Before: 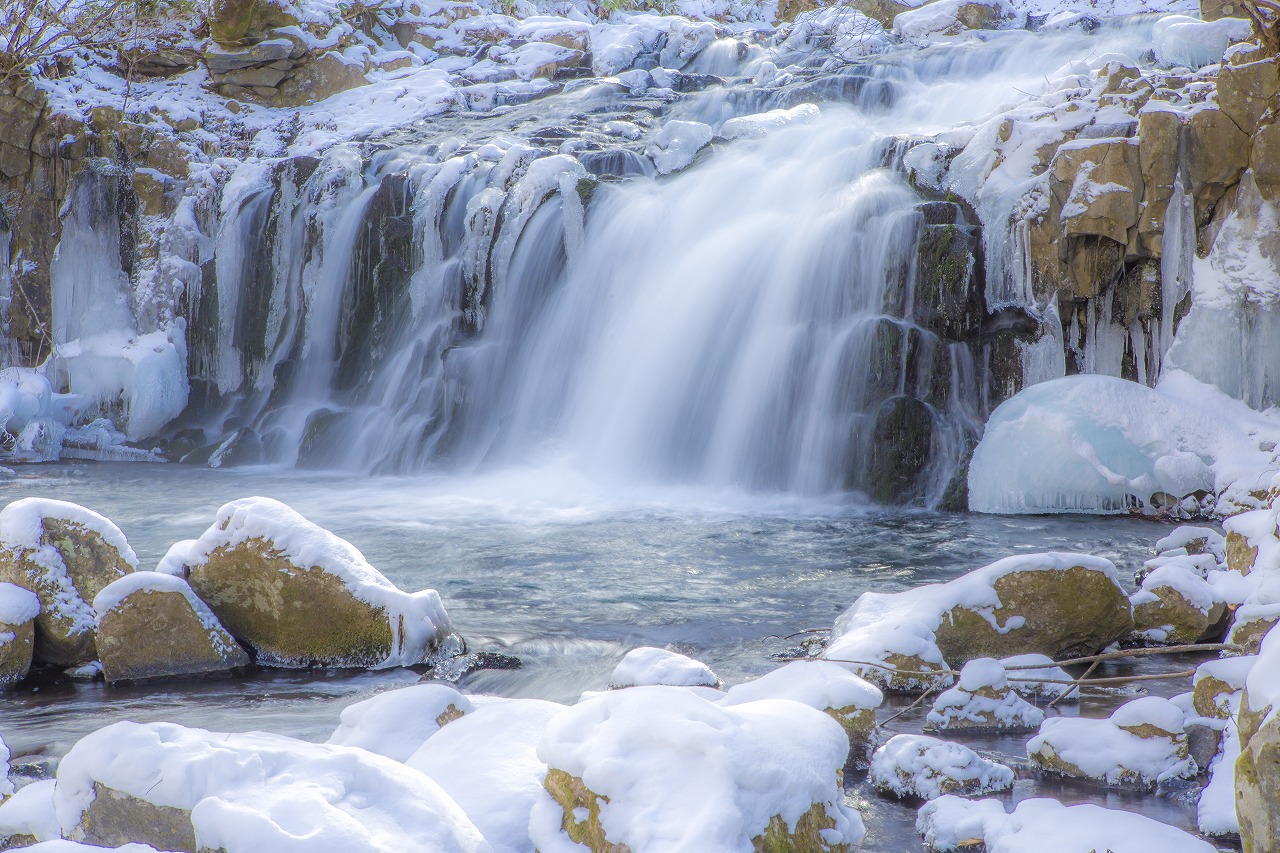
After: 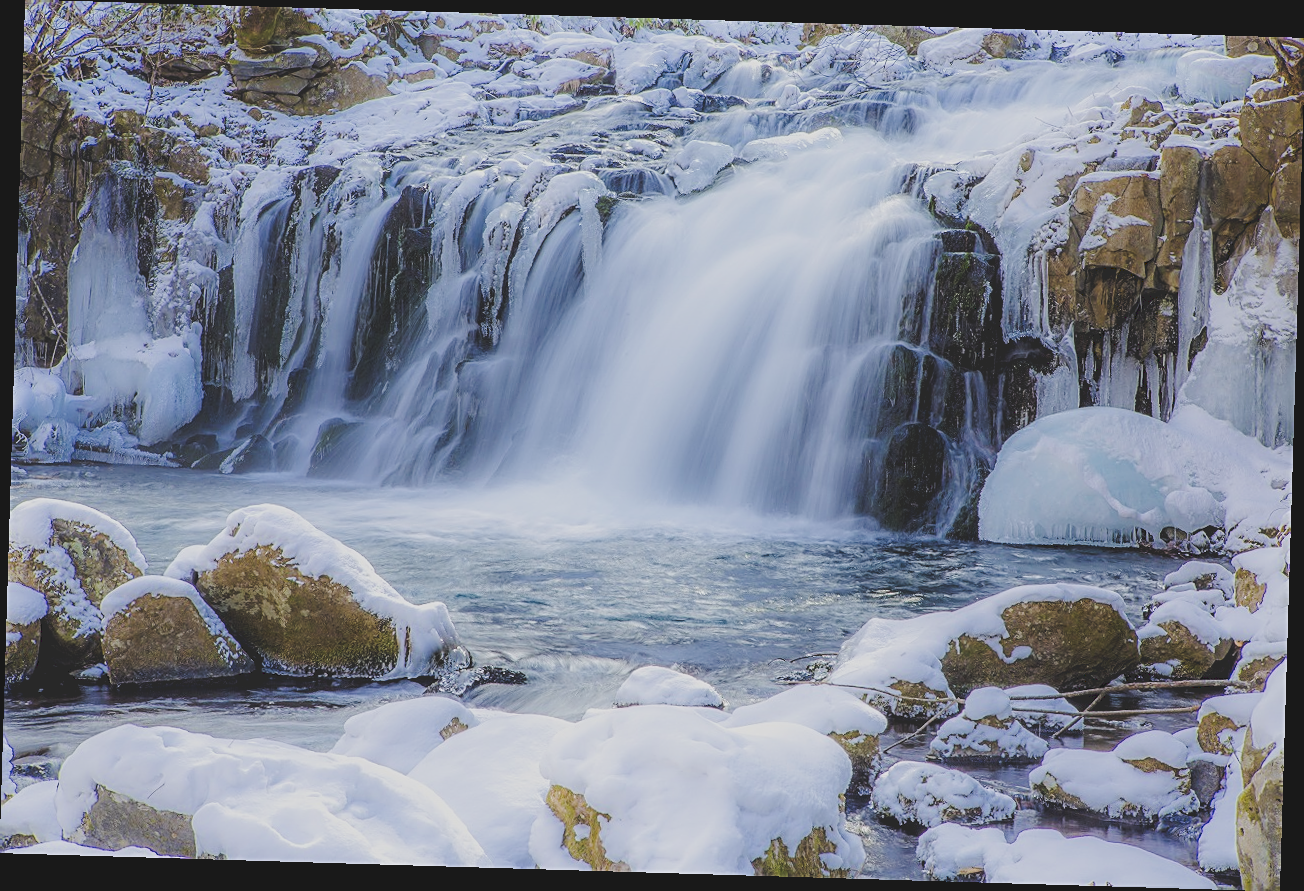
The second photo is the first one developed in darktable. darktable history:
rotate and perspective: rotation 1.72°, automatic cropping off
filmic rgb: black relative exposure -7.65 EV, white relative exposure 4.56 EV, hardness 3.61
sharpen: on, module defaults
tone curve: curves: ch0 [(0, 0) (0.003, 0.161) (0.011, 0.161) (0.025, 0.161) (0.044, 0.161) (0.069, 0.161) (0.1, 0.161) (0.136, 0.163) (0.177, 0.179) (0.224, 0.207) (0.277, 0.243) (0.335, 0.292) (0.399, 0.361) (0.468, 0.452) (0.543, 0.547) (0.623, 0.638) (0.709, 0.731) (0.801, 0.826) (0.898, 0.911) (1, 1)], preserve colors none
